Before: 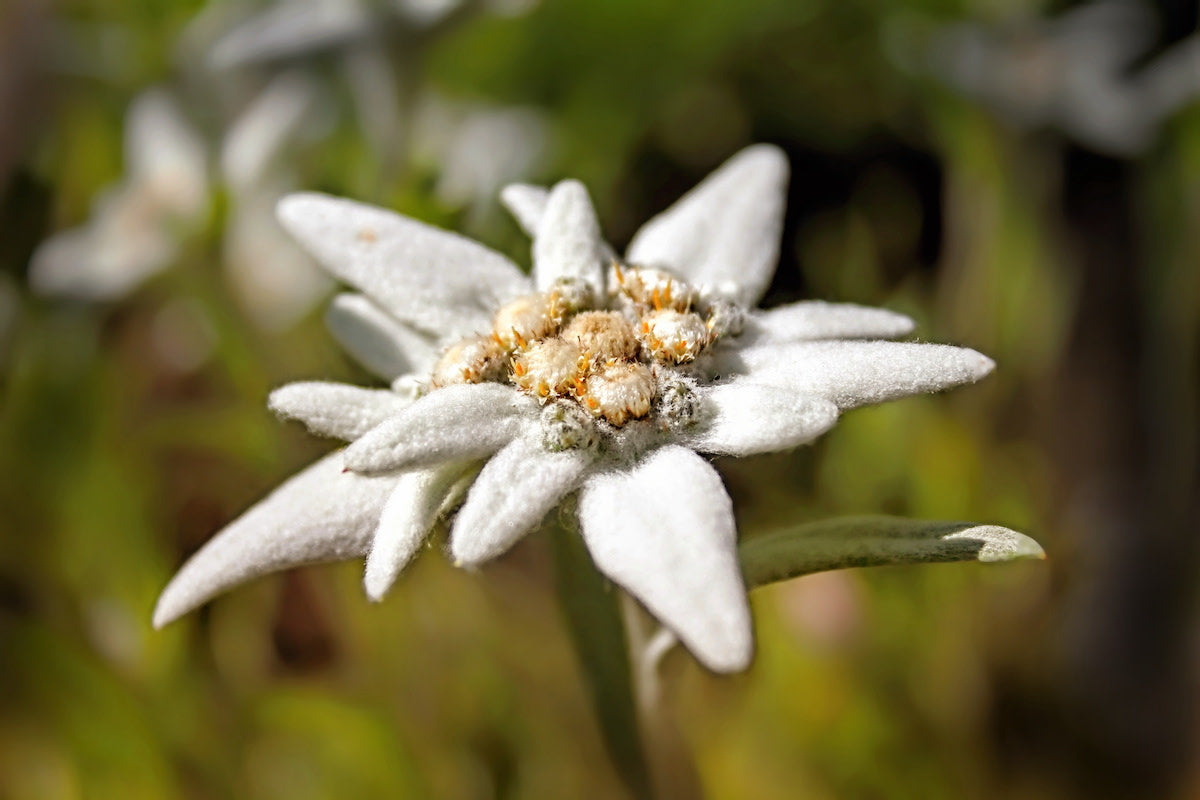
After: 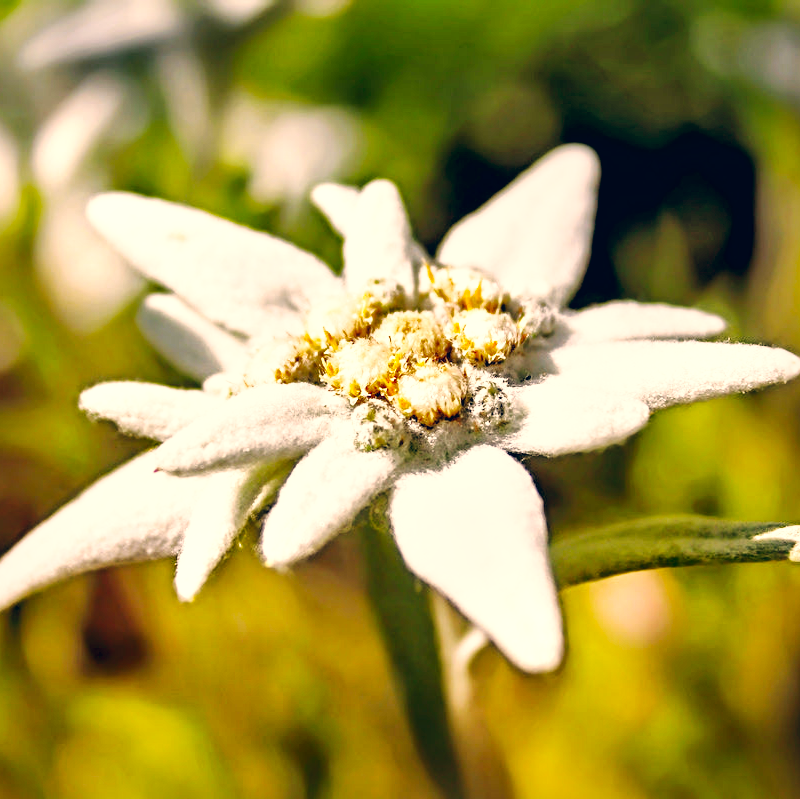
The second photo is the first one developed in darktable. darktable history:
base curve: curves: ch0 [(0, 0) (0.007, 0.004) (0.027, 0.03) (0.046, 0.07) (0.207, 0.54) (0.442, 0.872) (0.673, 0.972) (1, 1)], preserve colors none
crop and rotate: left 15.754%, right 17.579%
local contrast: mode bilateral grid, contrast 25, coarseness 47, detail 151%, midtone range 0.2
color correction: highlights a* 10.32, highlights b* 14.66, shadows a* -9.59, shadows b* -15.02
shadows and highlights: on, module defaults
